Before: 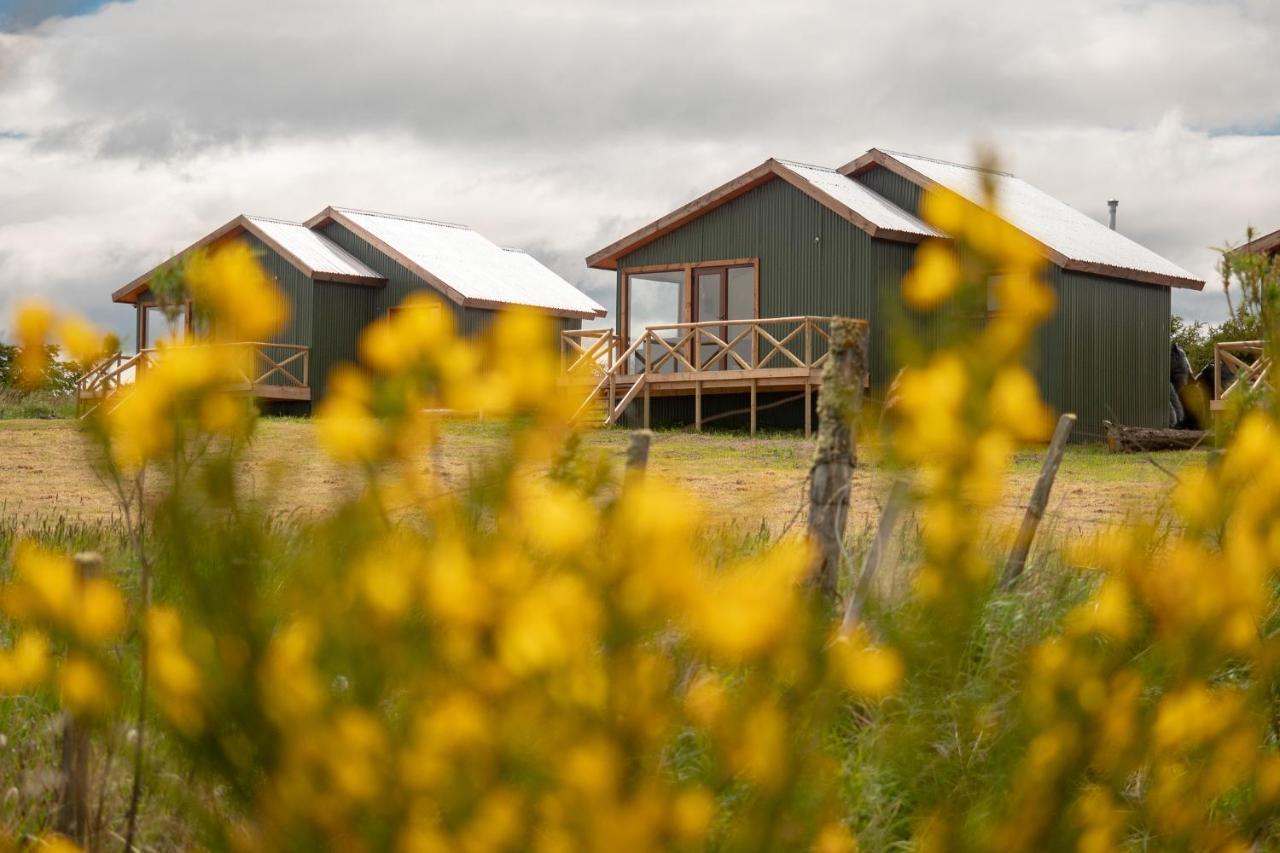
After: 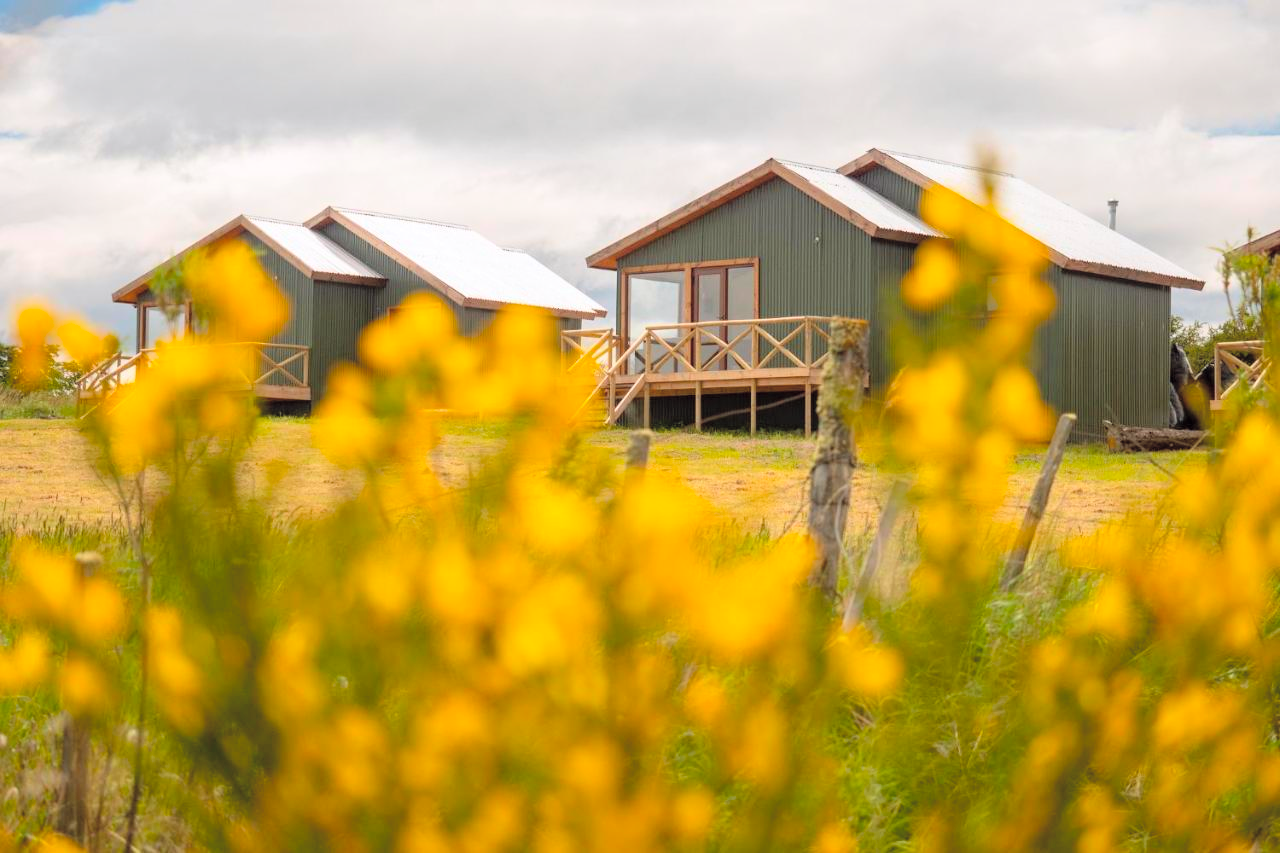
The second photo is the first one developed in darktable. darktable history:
color balance: lift [1, 1.001, 0.999, 1.001], gamma [1, 1.004, 1.007, 0.993], gain [1, 0.991, 0.987, 1.013], contrast 10%, output saturation 120%
global tonemap: drago (0.7, 100)
